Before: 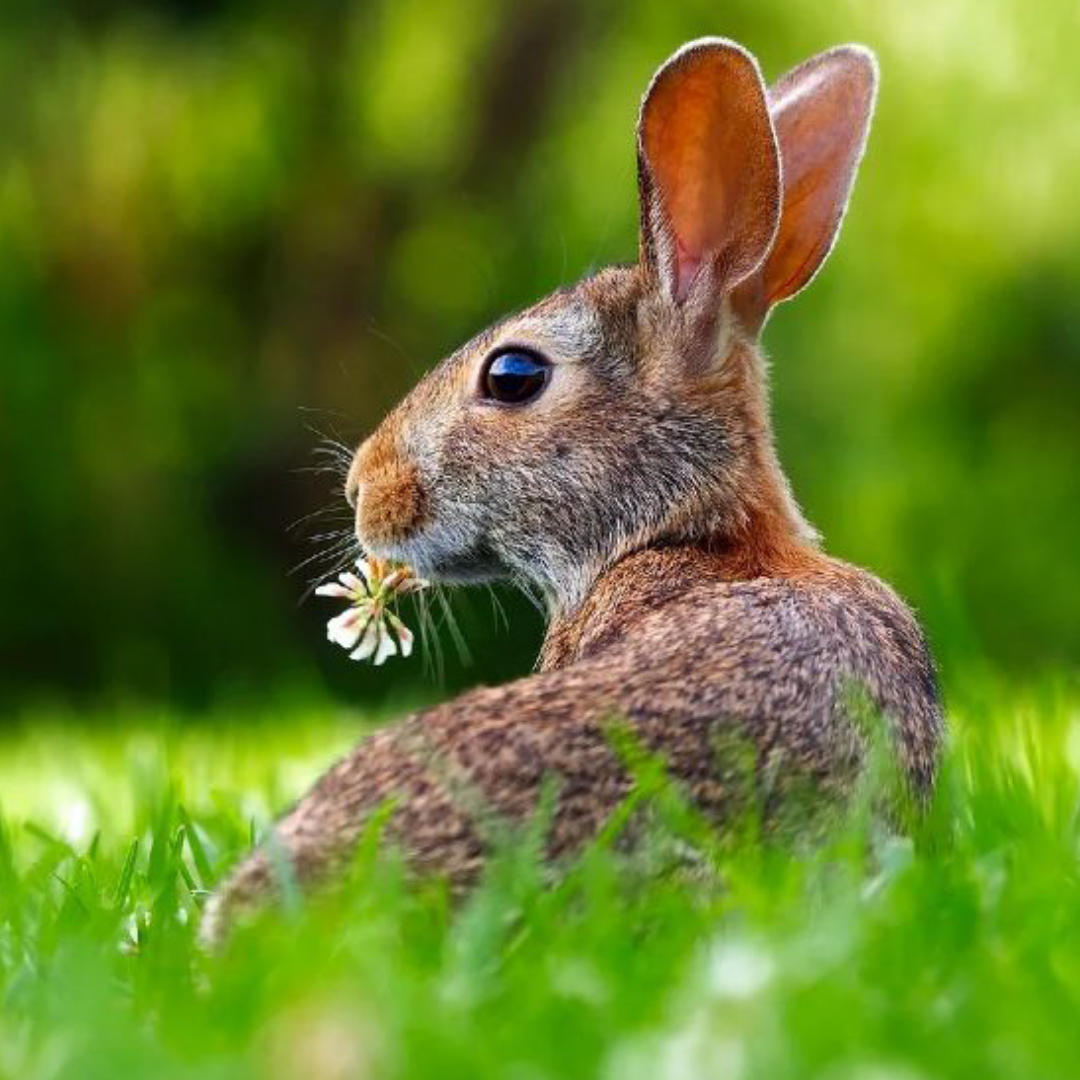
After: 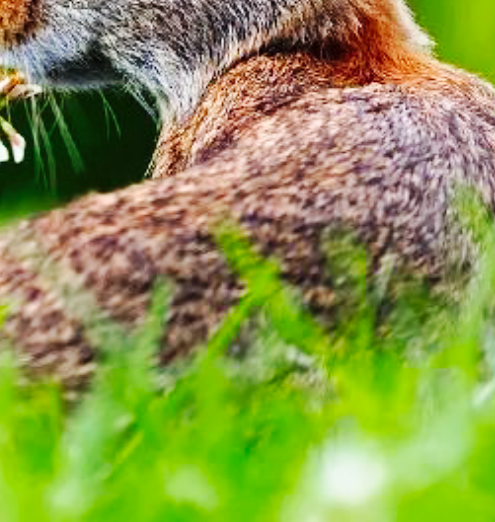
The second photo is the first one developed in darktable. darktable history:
base curve: curves: ch0 [(0, 0) (0.032, 0.025) (0.121, 0.166) (0.206, 0.329) (0.605, 0.79) (1, 1)], preserve colors none
crop: left 35.976%, top 45.819%, right 18.162%, bottom 5.807%
